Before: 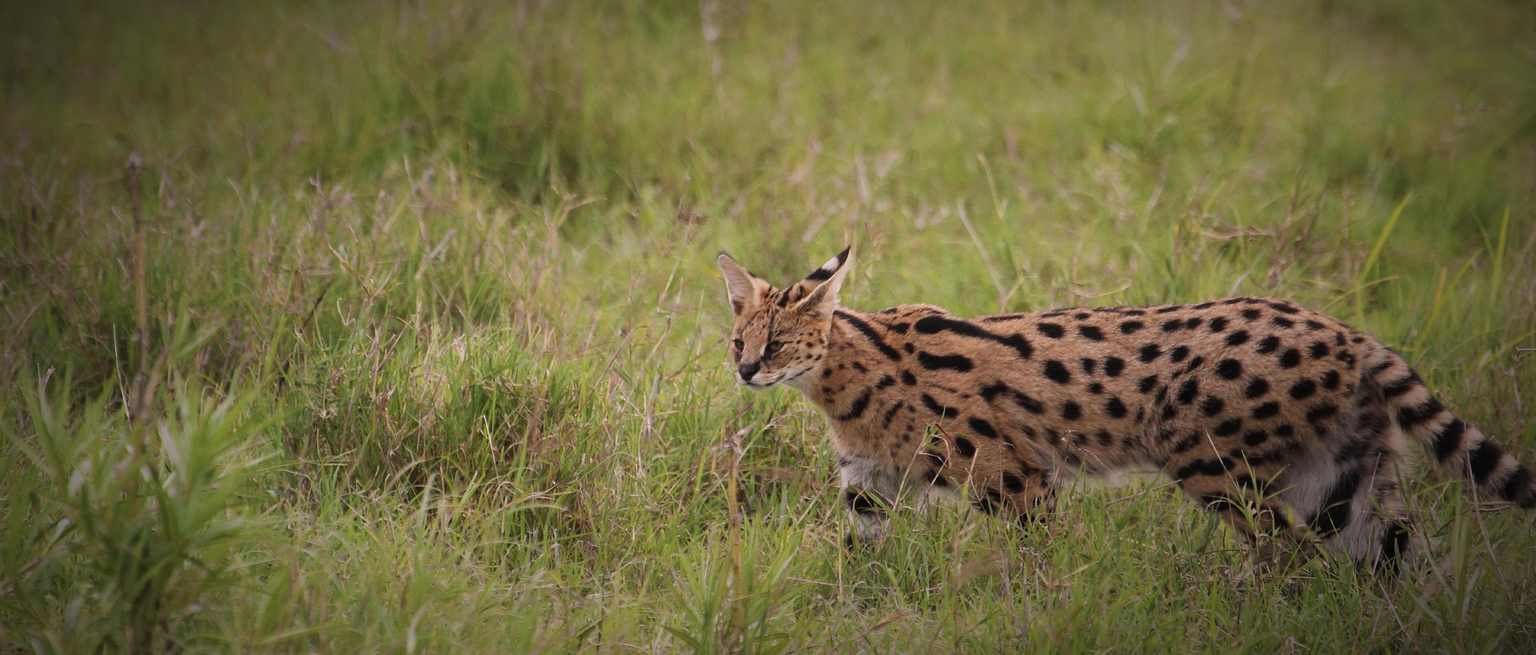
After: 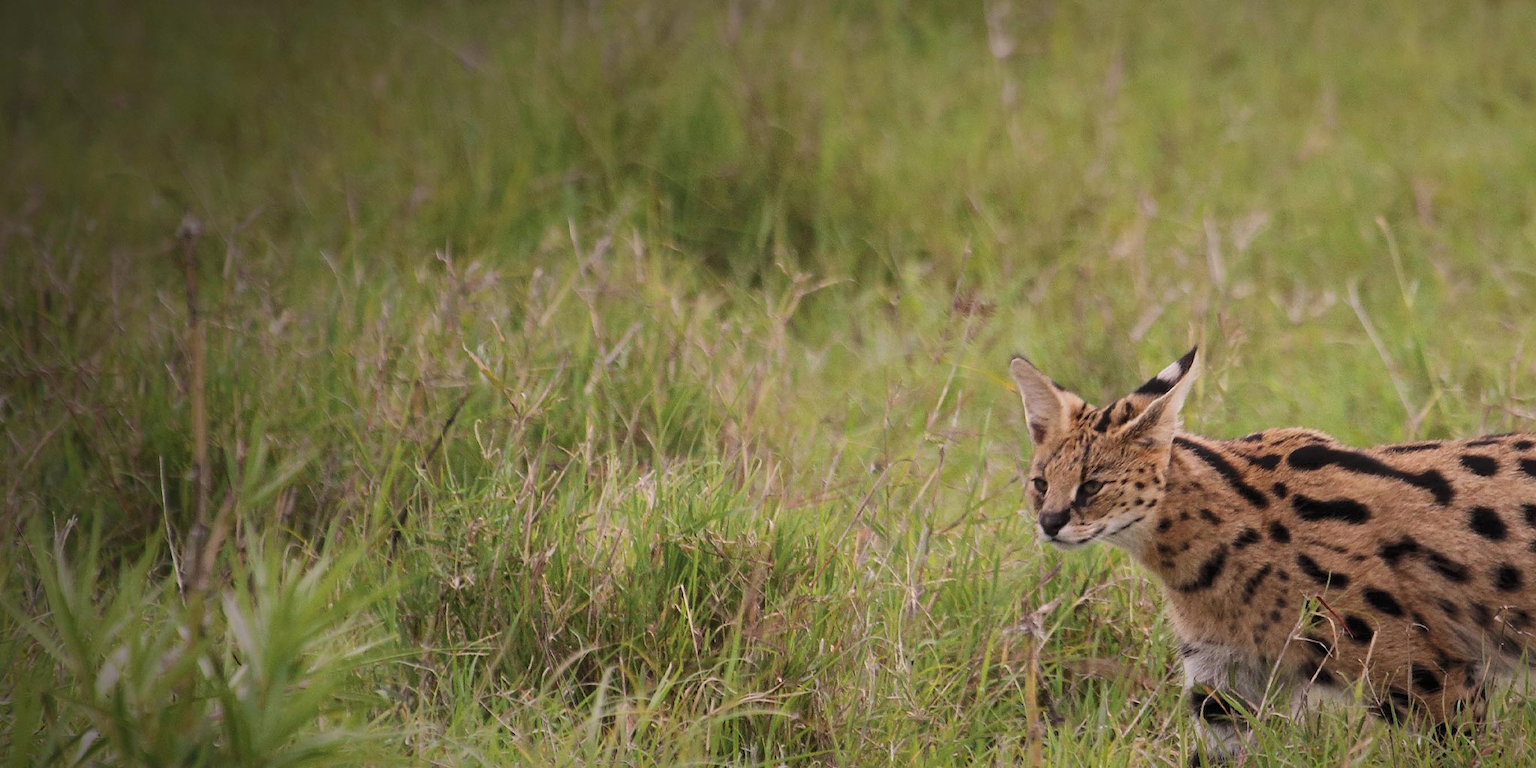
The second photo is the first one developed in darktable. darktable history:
crop: right 28.943%, bottom 16.593%
tone equalizer: -8 EV -1.86 EV, -7 EV -1.15 EV, -6 EV -1.65 EV
